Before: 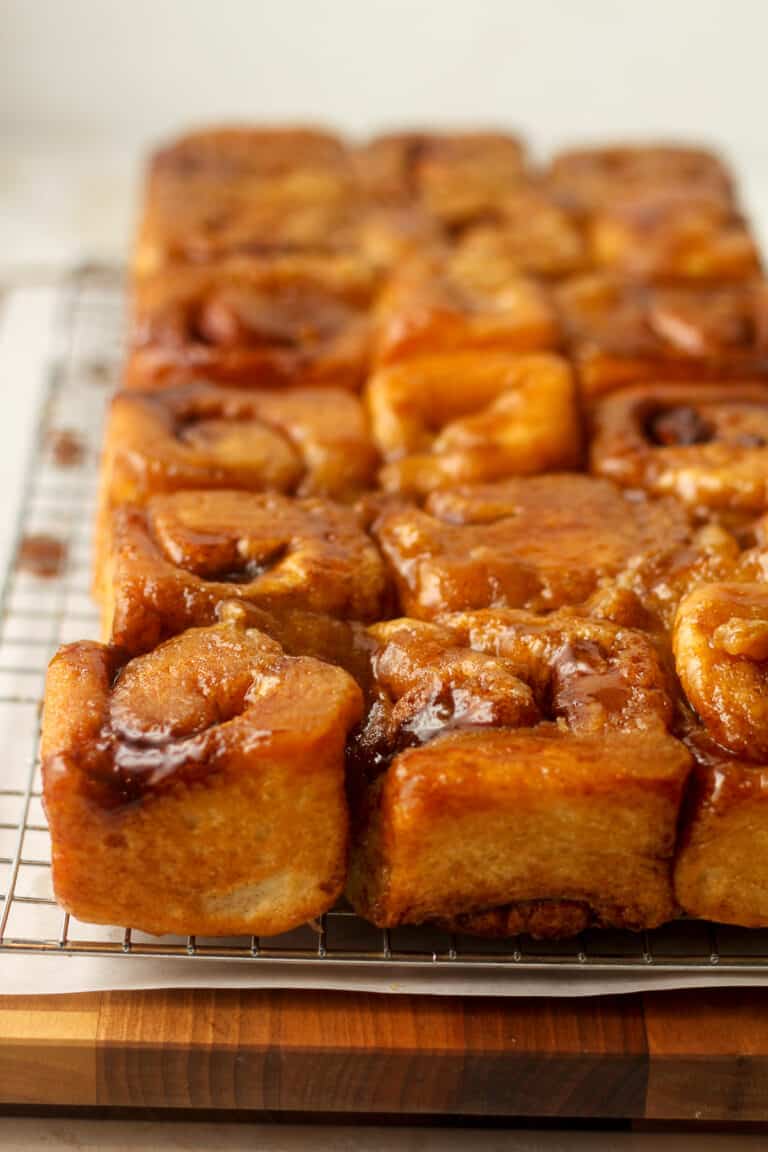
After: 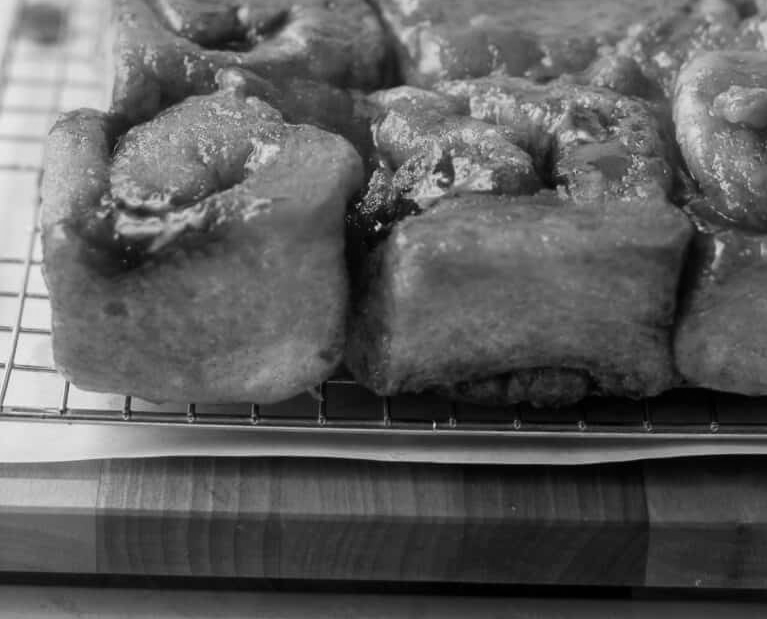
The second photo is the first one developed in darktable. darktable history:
crop and rotate: top 46.237%
monochrome: on, module defaults
exposure: exposure -0.177 EV, compensate highlight preservation false
